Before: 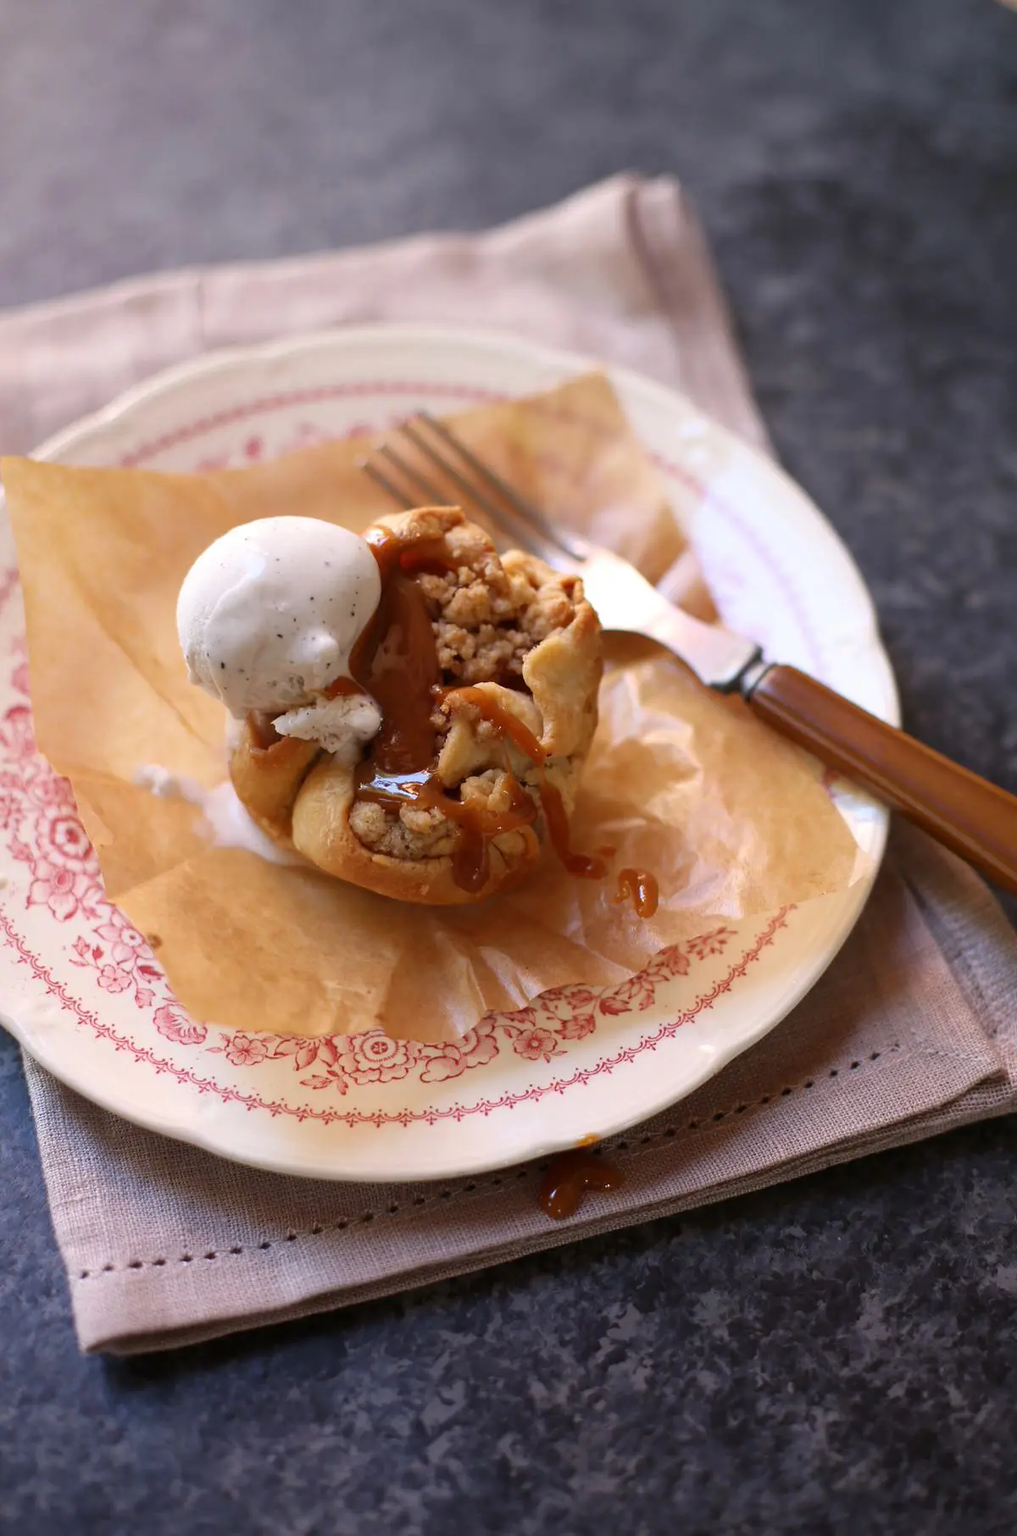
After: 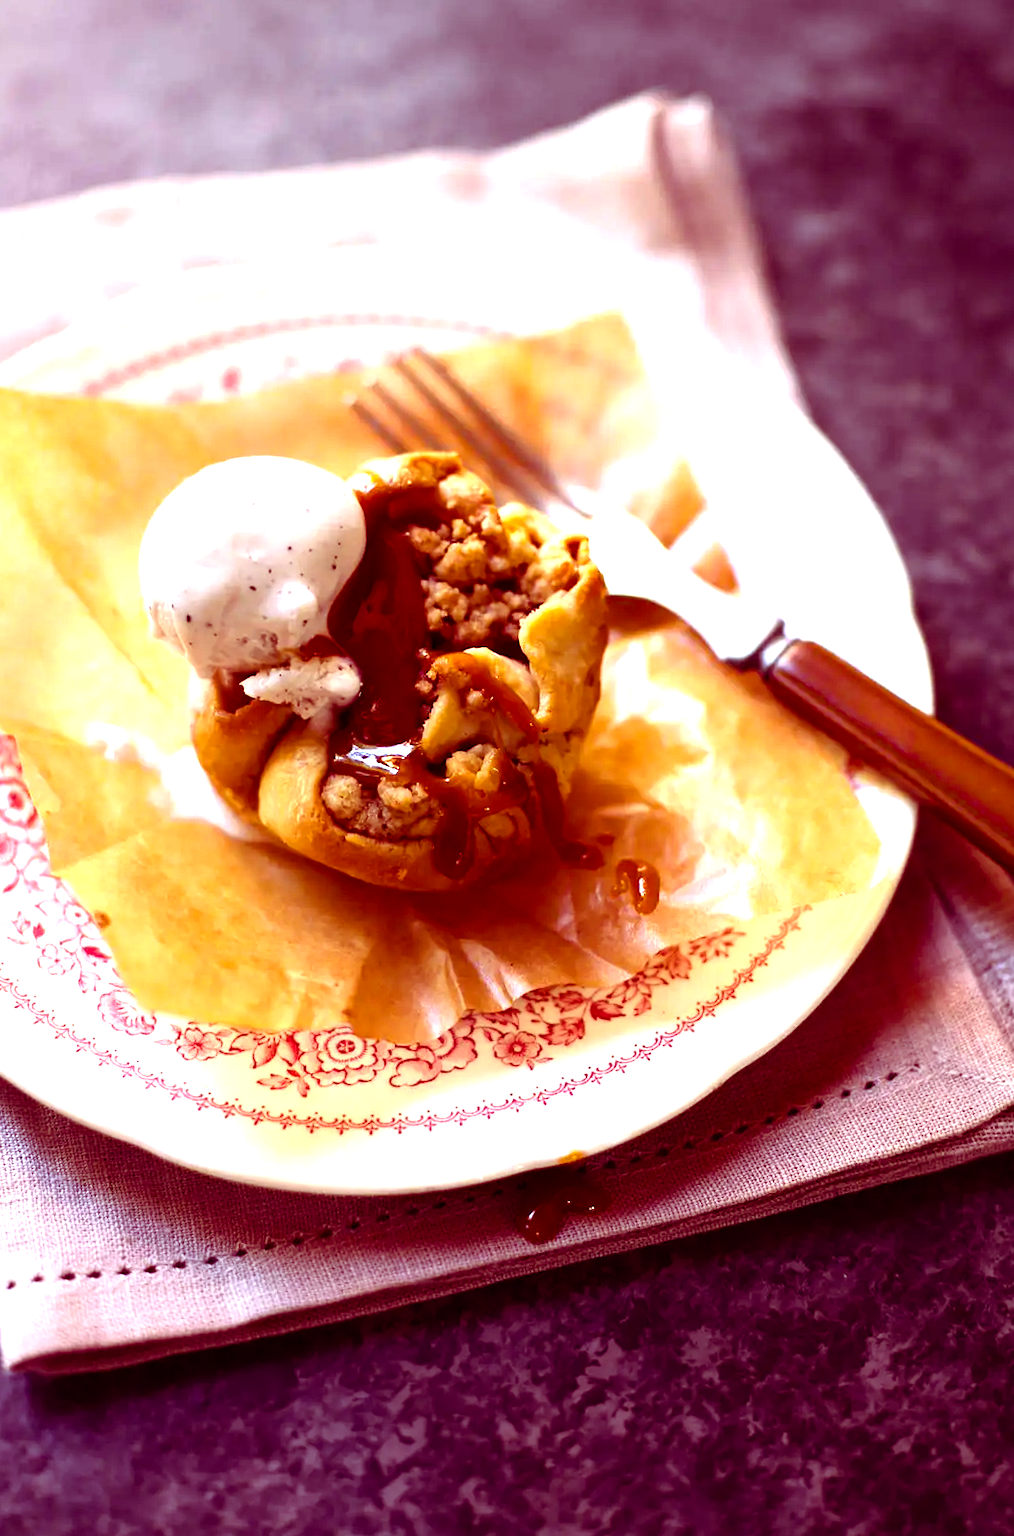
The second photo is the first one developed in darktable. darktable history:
crop and rotate: angle -2.12°, left 3.08%, top 3.778%, right 1.548%, bottom 0.624%
exposure: black level correction 0, exposure 0.5 EV, compensate highlight preservation false
color balance rgb: shadows lift › luminance -18.706%, shadows lift › chroma 35.21%, highlights gain › luminance 14.826%, perceptual saturation grading › global saturation 25.53%, perceptual brilliance grading › global brilliance 15.732%, perceptual brilliance grading › shadows -35.004%, global vibrance 15.066%
